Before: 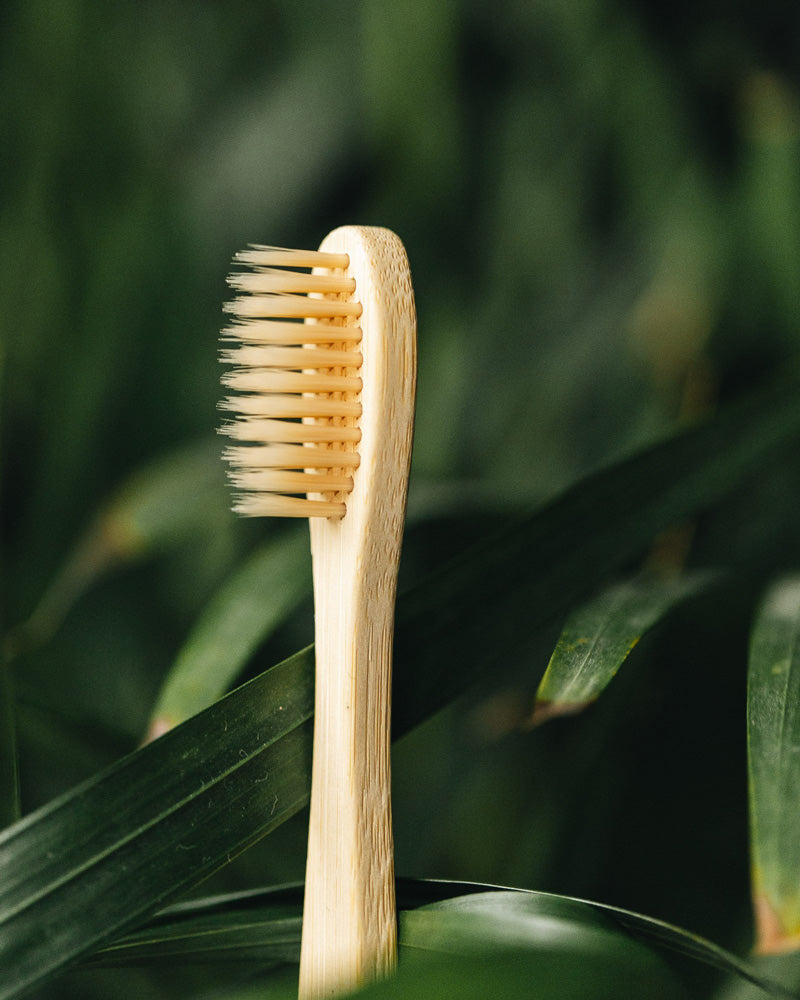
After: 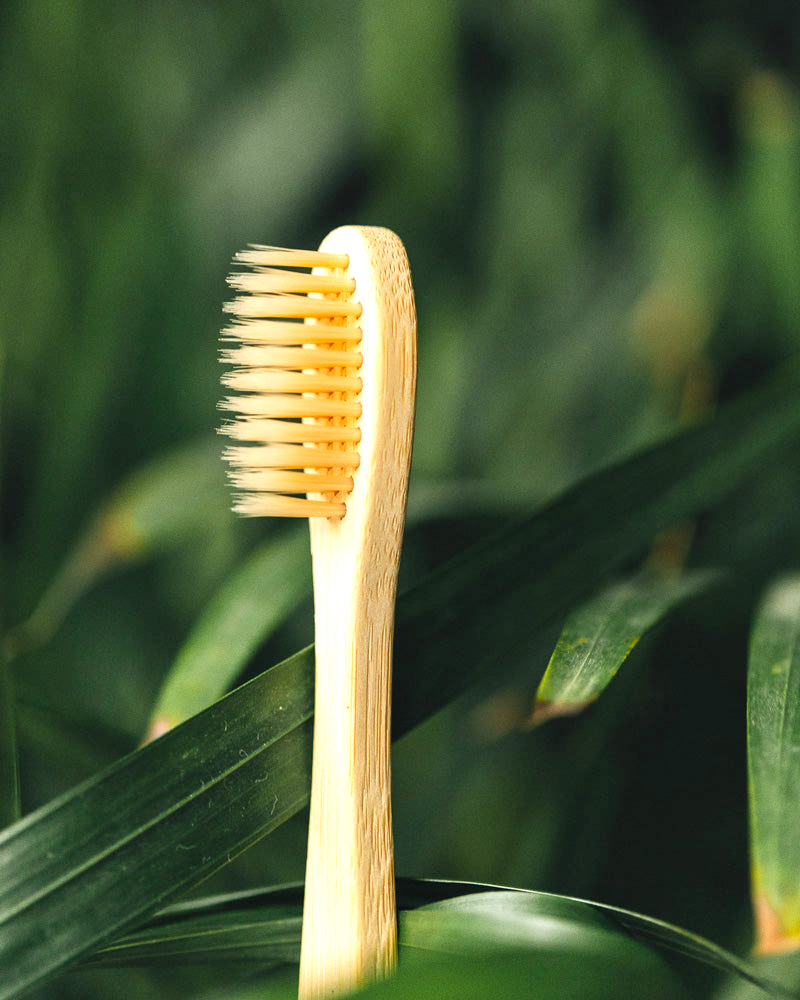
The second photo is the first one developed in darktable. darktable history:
exposure: black level correction 0.001, exposure 0.5 EV, compensate exposure bias true, compensate highlight preservation false
contrast brightness saturation: brightness 0.09, saturation 0.19
